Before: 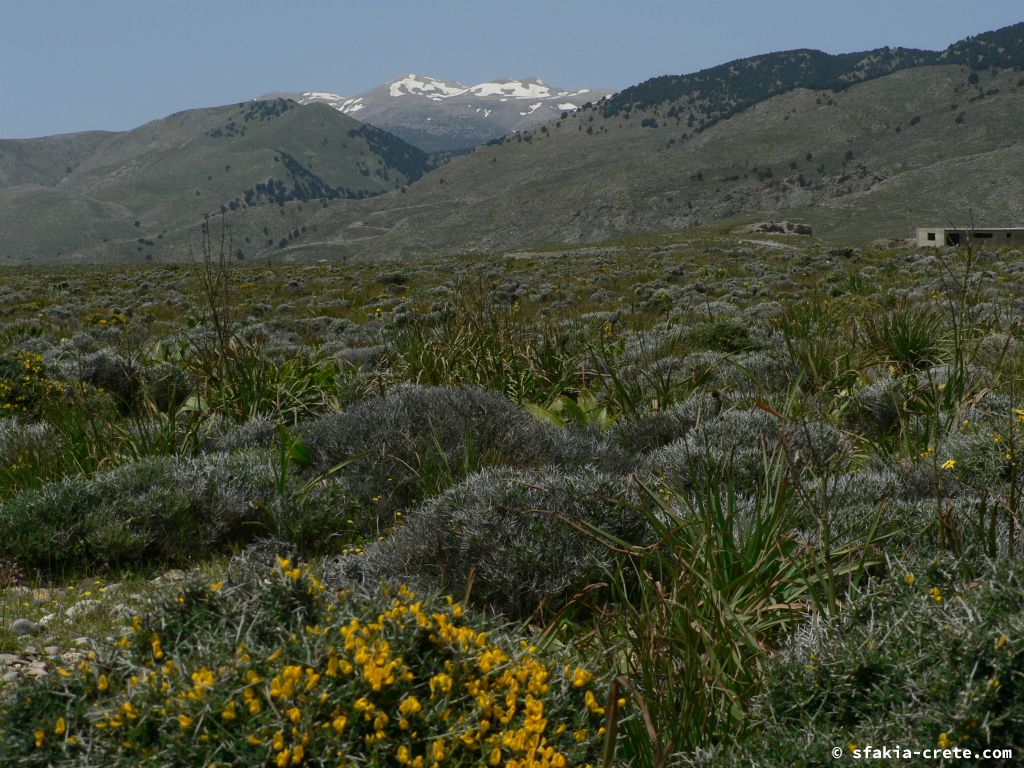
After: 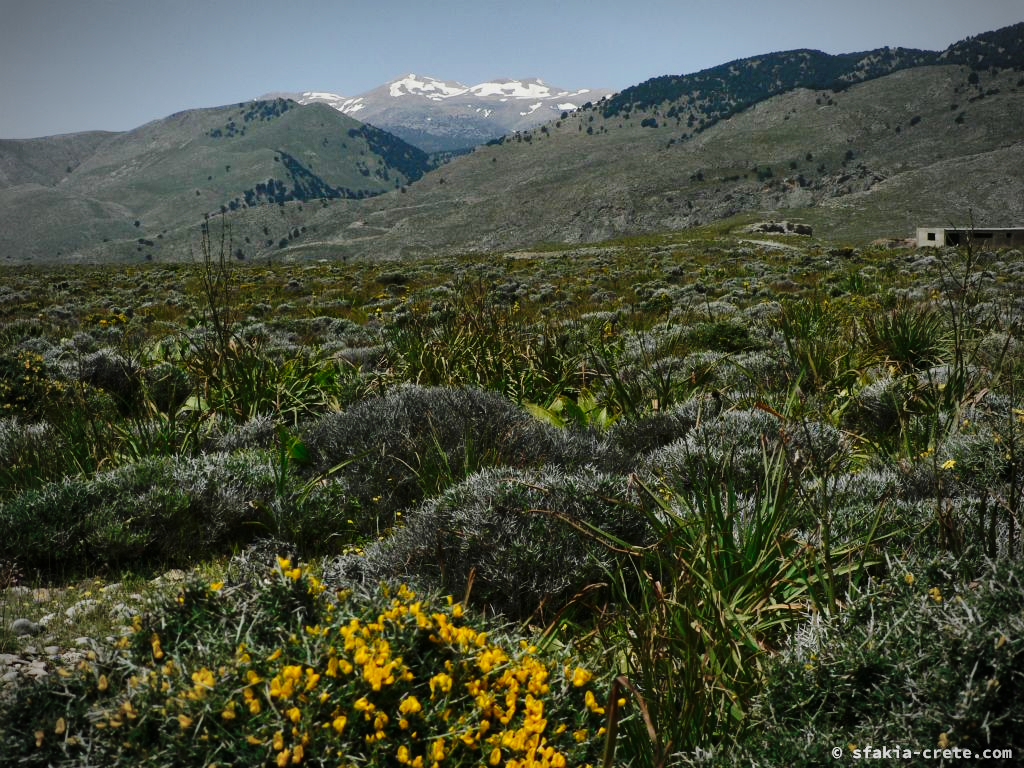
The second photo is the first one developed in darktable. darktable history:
base curve: curves: ch0 [(0, 0) (0.036, 0.025) (0.121, 0.166) (0.206, 0.329) (0.605, 0.79) (1, 1)], preserve colors none
vignetting: fall-off start 71.74%
shadows and highlights: shadows 24.5, highlights -78.15, soften with gaussian
white balance: red 1, blue 1
exposure: compensate highlight preservation false
